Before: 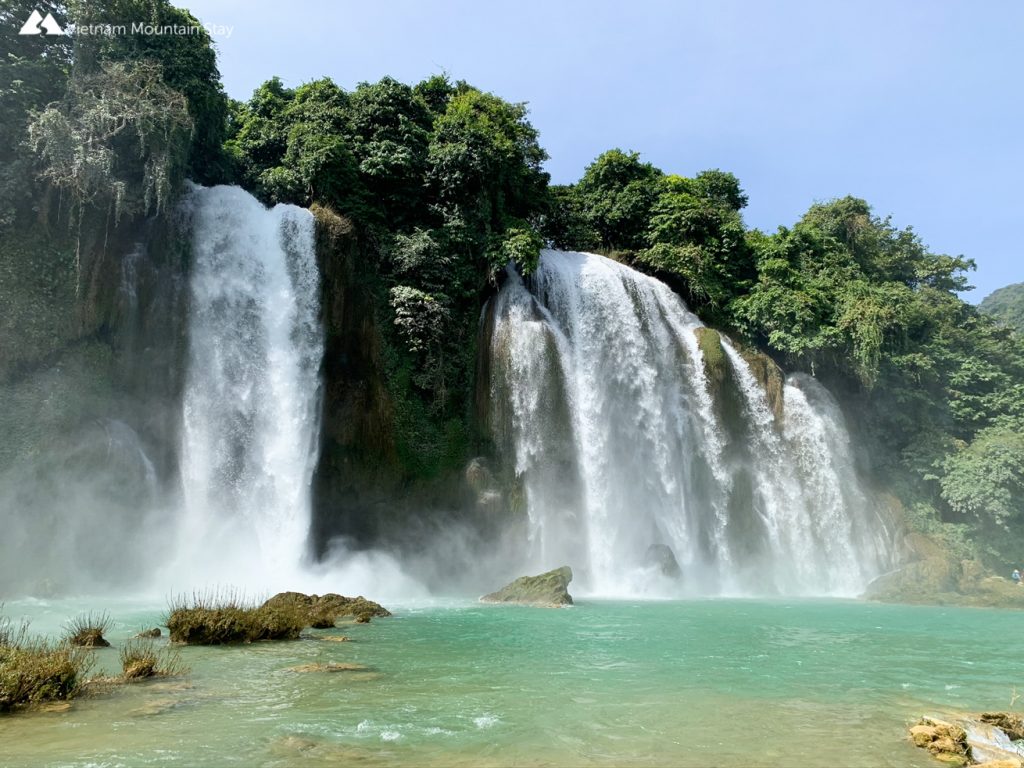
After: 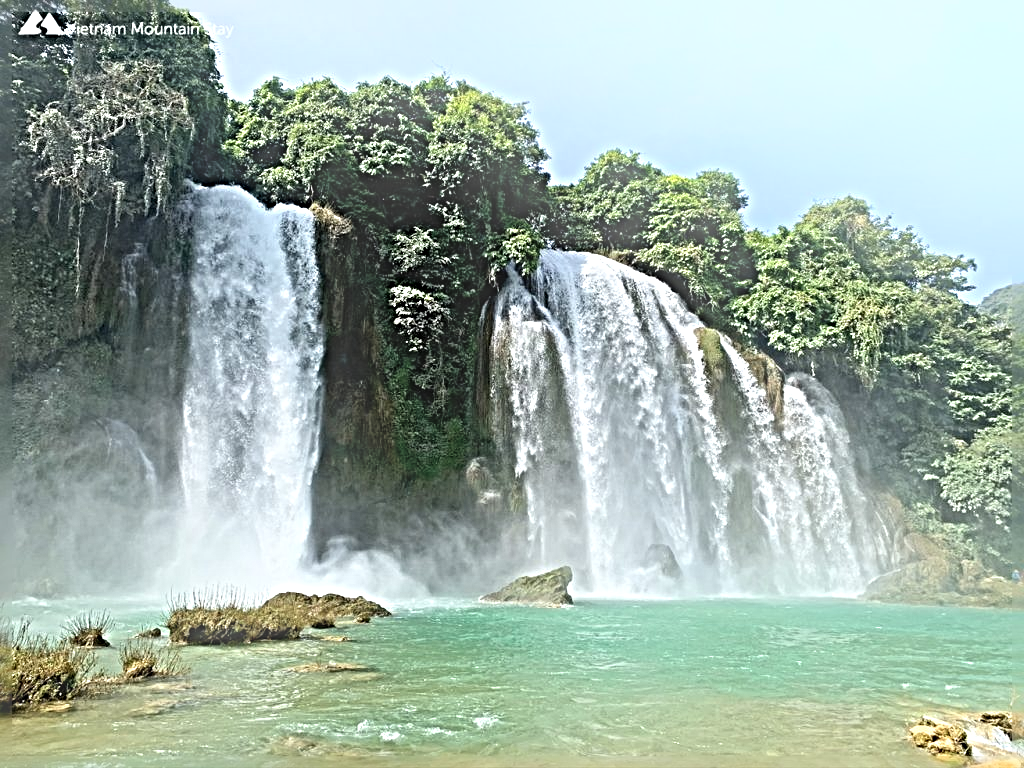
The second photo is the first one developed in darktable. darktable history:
sharpen: radius 6.3, amount 1.8, threshold 0
bloom: threshold 82.5%, strength 16.25%
